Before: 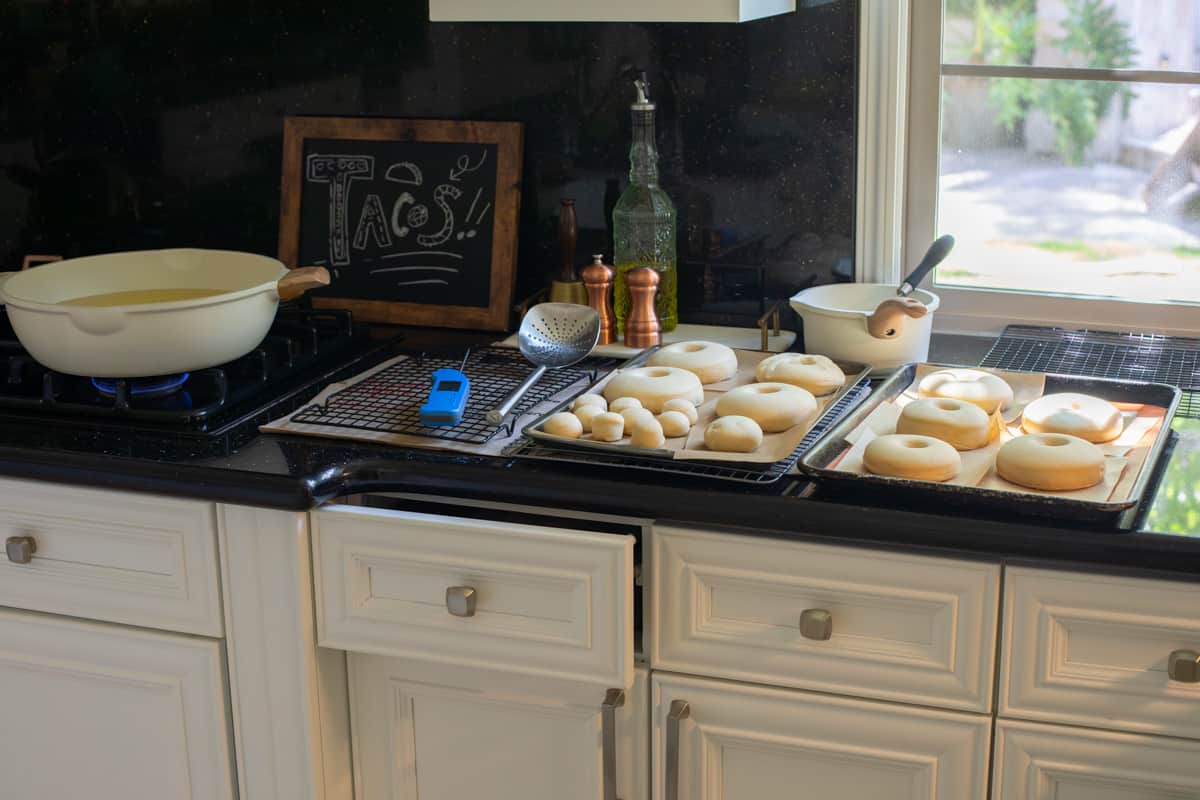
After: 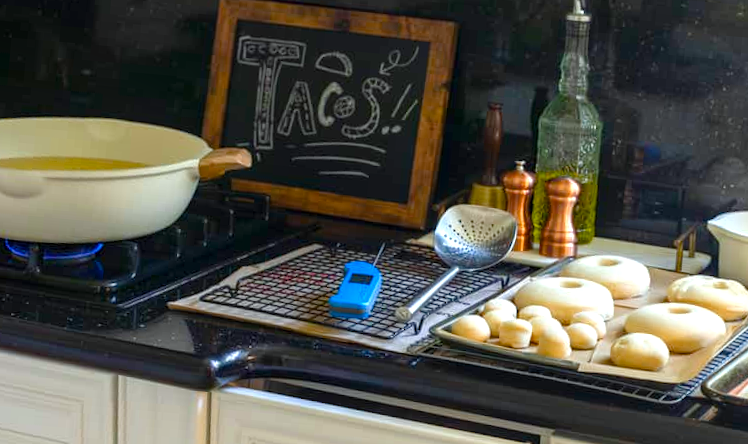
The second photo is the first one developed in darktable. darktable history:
crop and rotate: angle -4.99°, left 2.122%, top 6.945%, right 27.566%, bottom 30.519%
white balance: red 0.978, blue 0.999
exposure: exposure 0.74 EV, compensate highlight preservation false
local contrast: on, module defaults
color balance rgb: perceptual saturation grading › global saturation 35%, perceptual saturation grading › highlights -30%, perceptual saturation grading › shadows 35%, perceptual brilliance grading › global brilliance 3%, perceptual brilliance grading › highlights -3%, perceptual brilliance grading › shadows 3%
